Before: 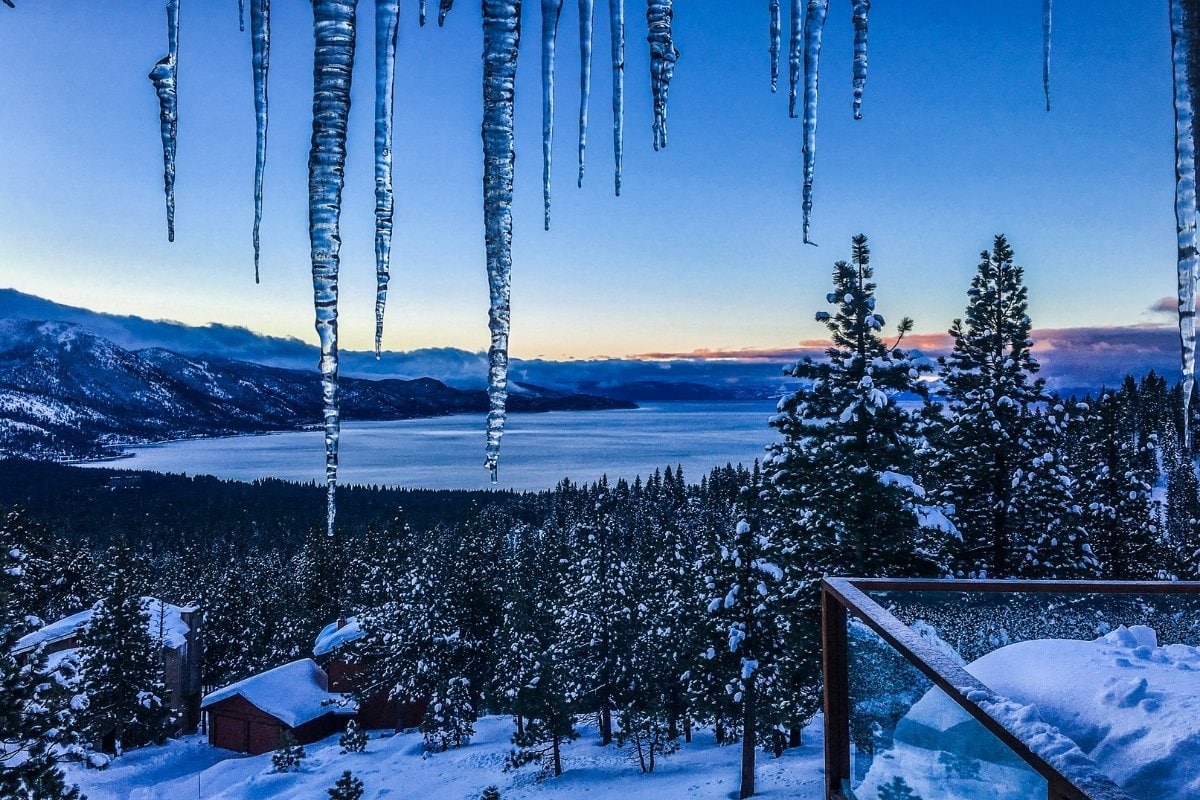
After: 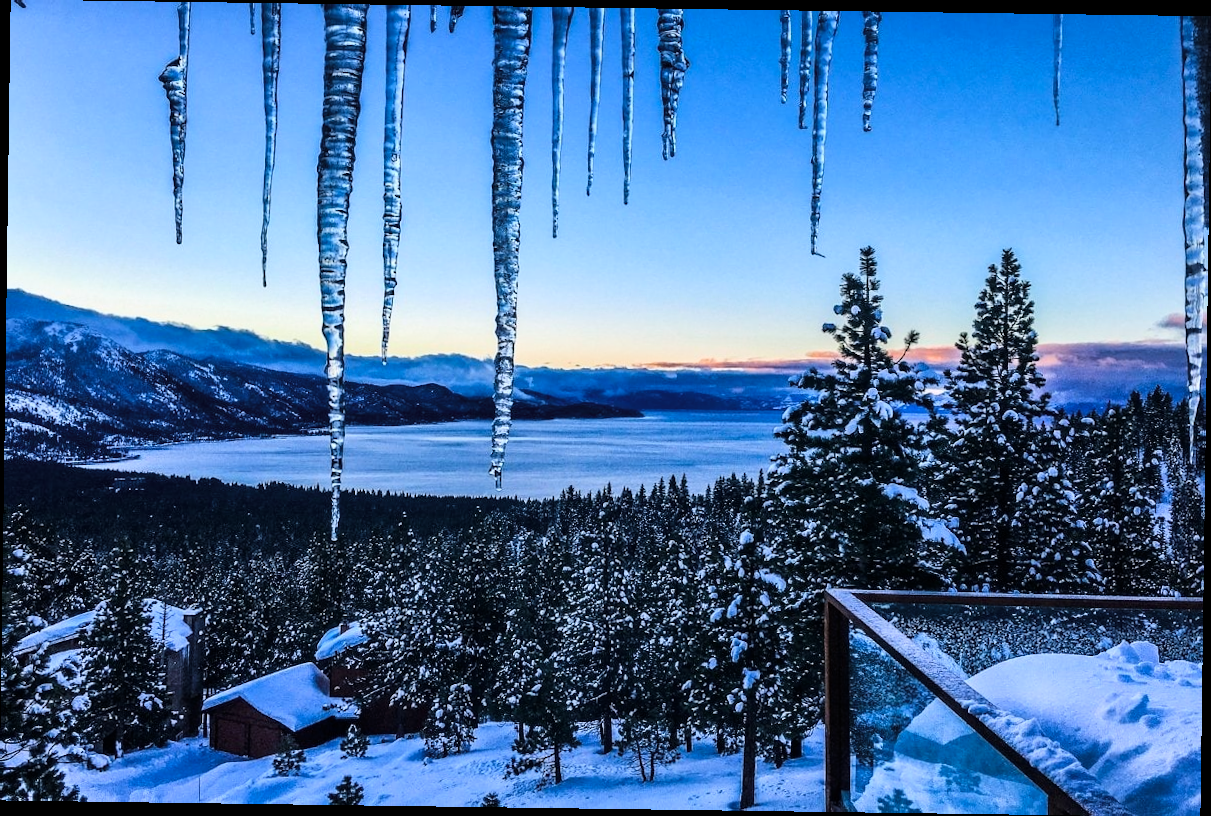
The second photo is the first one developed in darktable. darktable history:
tone curve: curves: ch0 [(0, 0) (0.004, 0.001) (0.133, 0.112) (0.325, 0.362) (0.832, 0.893) (1, 1)], color space Lab, linked channels, preserve colors none
rotate and perspective: rotation 0.8°, automatic cropping off
